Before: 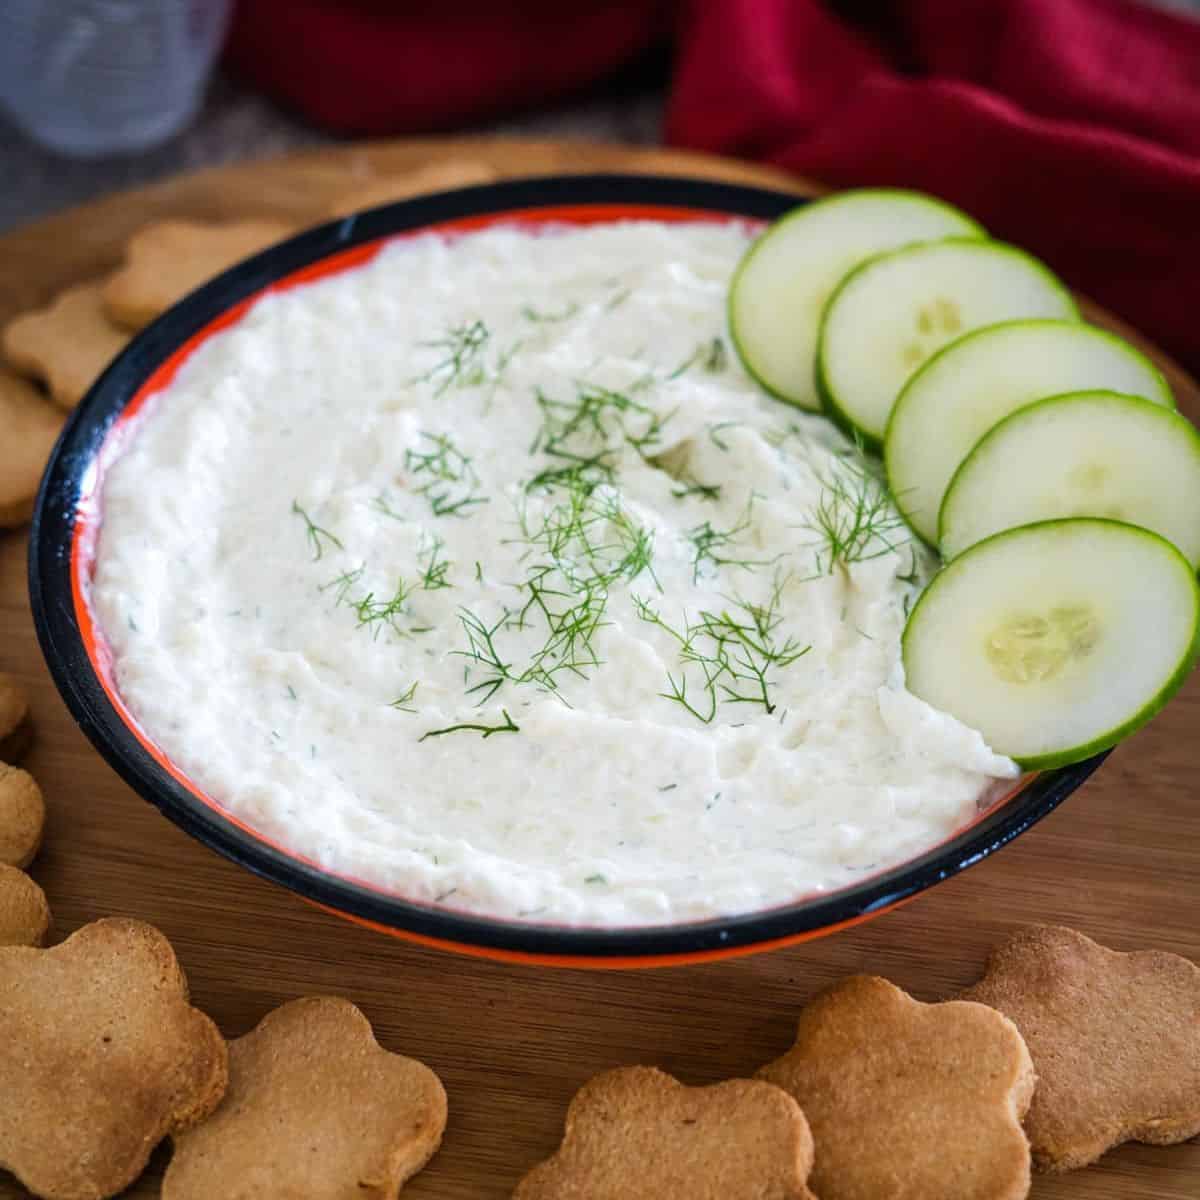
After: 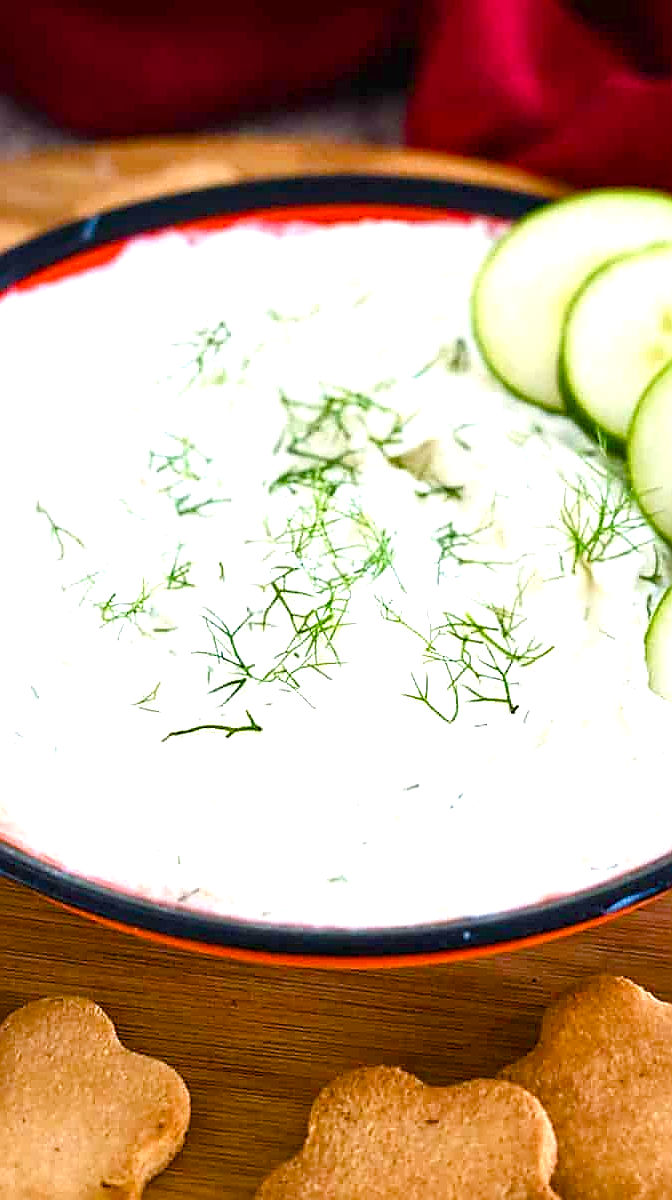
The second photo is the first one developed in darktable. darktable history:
color balance rgb: perceptual saturation grading › global saturation 46.135%, perceptual saturation grading › highlights -50.507%, perceptual saturation grading › shadows 30.565%, global vibrance 9.95%
exposure: black level correction 0, exposure 0.95 EV, compensate highlight preservation false
sharpen: radius 1.356, amount 1.246, threshold 0.7
crop: left 21.497%, right 22.424%
